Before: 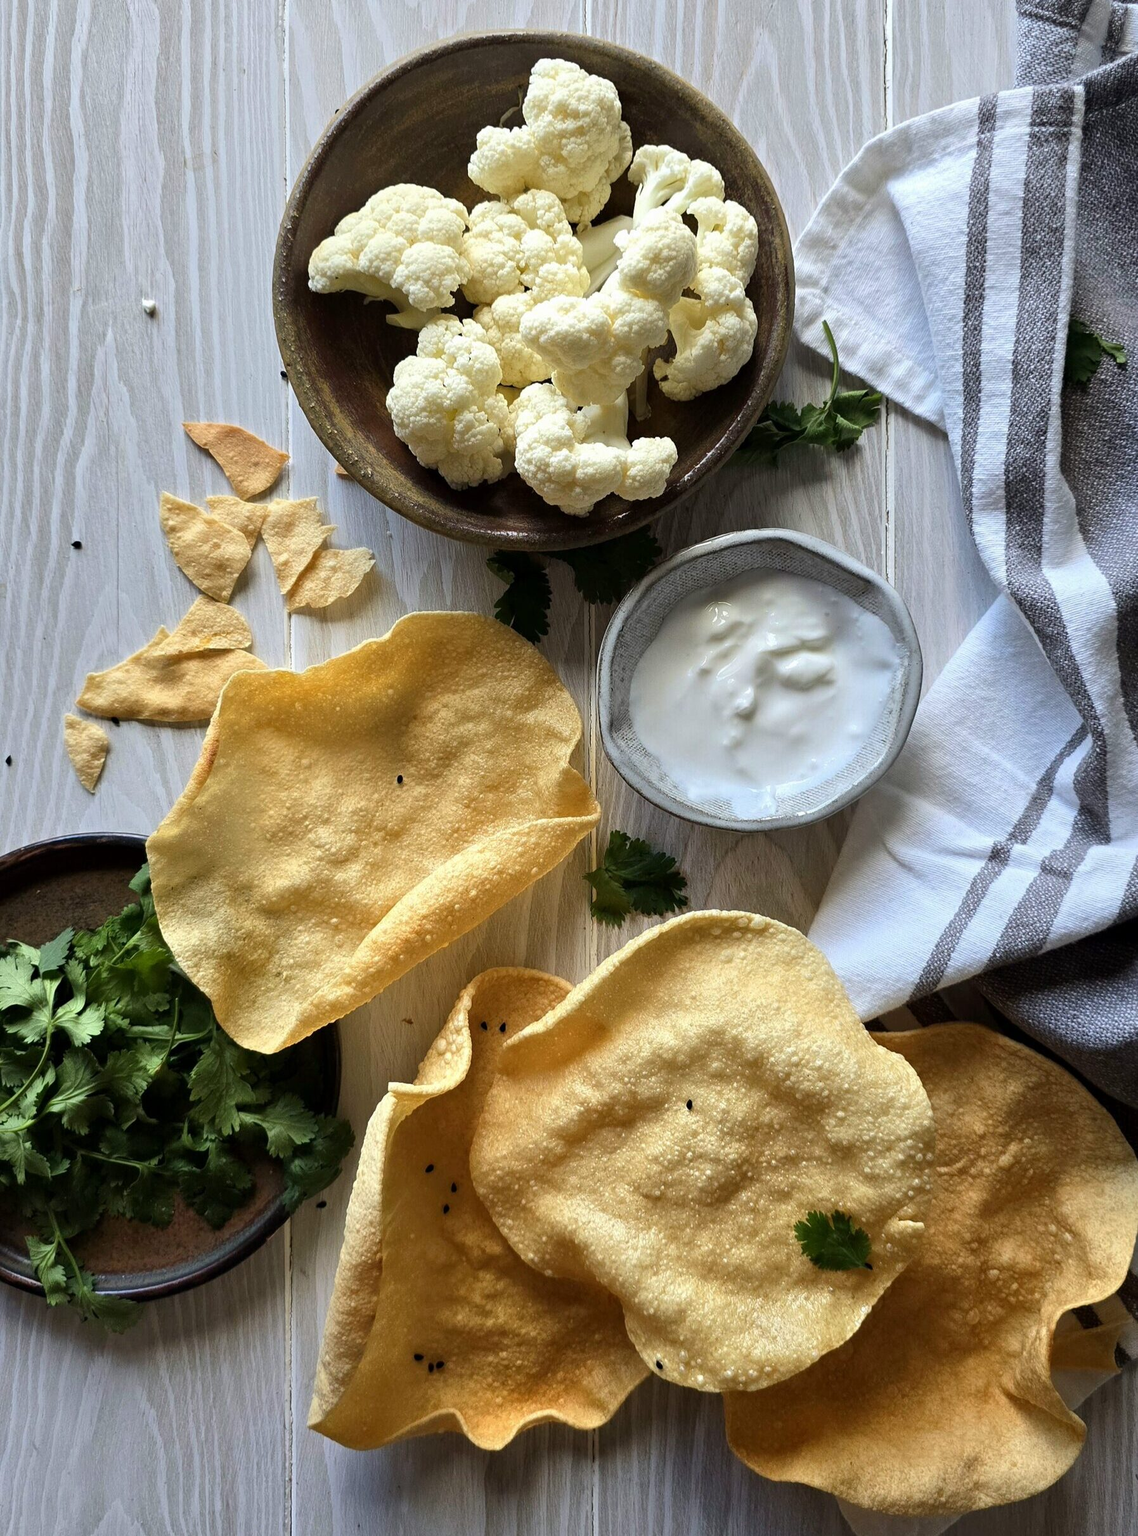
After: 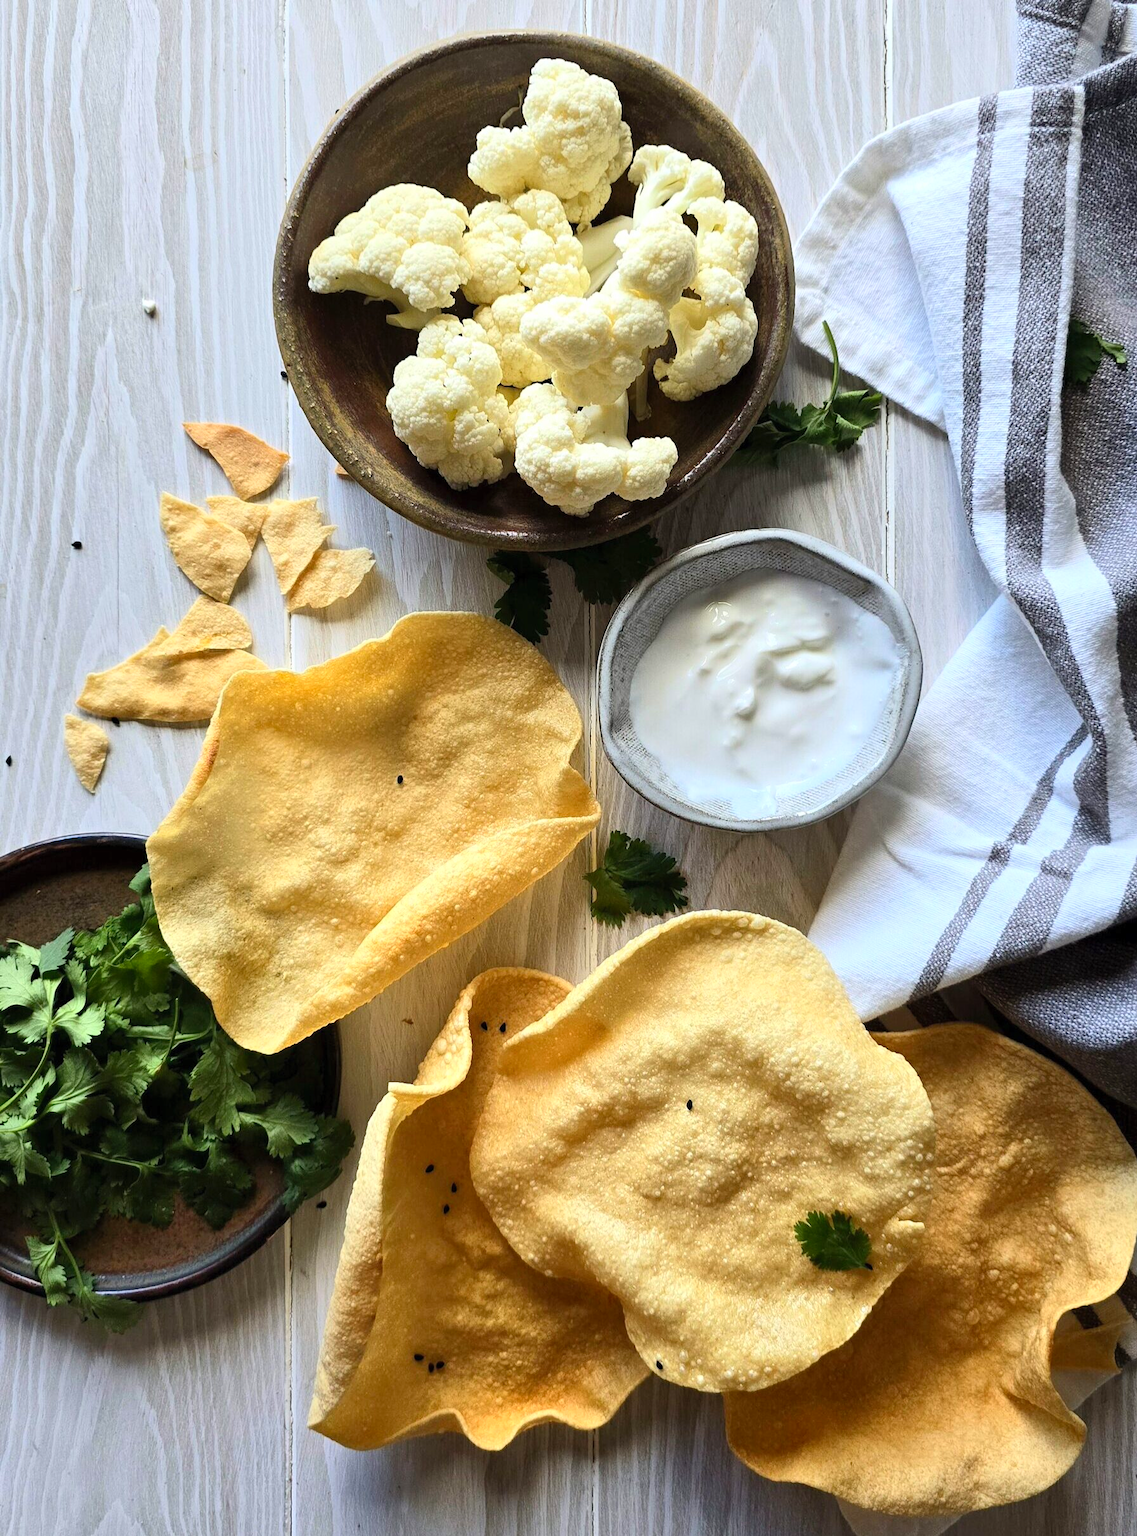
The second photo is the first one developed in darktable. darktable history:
contrast brightness saturation: contrast 0.2, brightness 0.162, saturation 0.225
